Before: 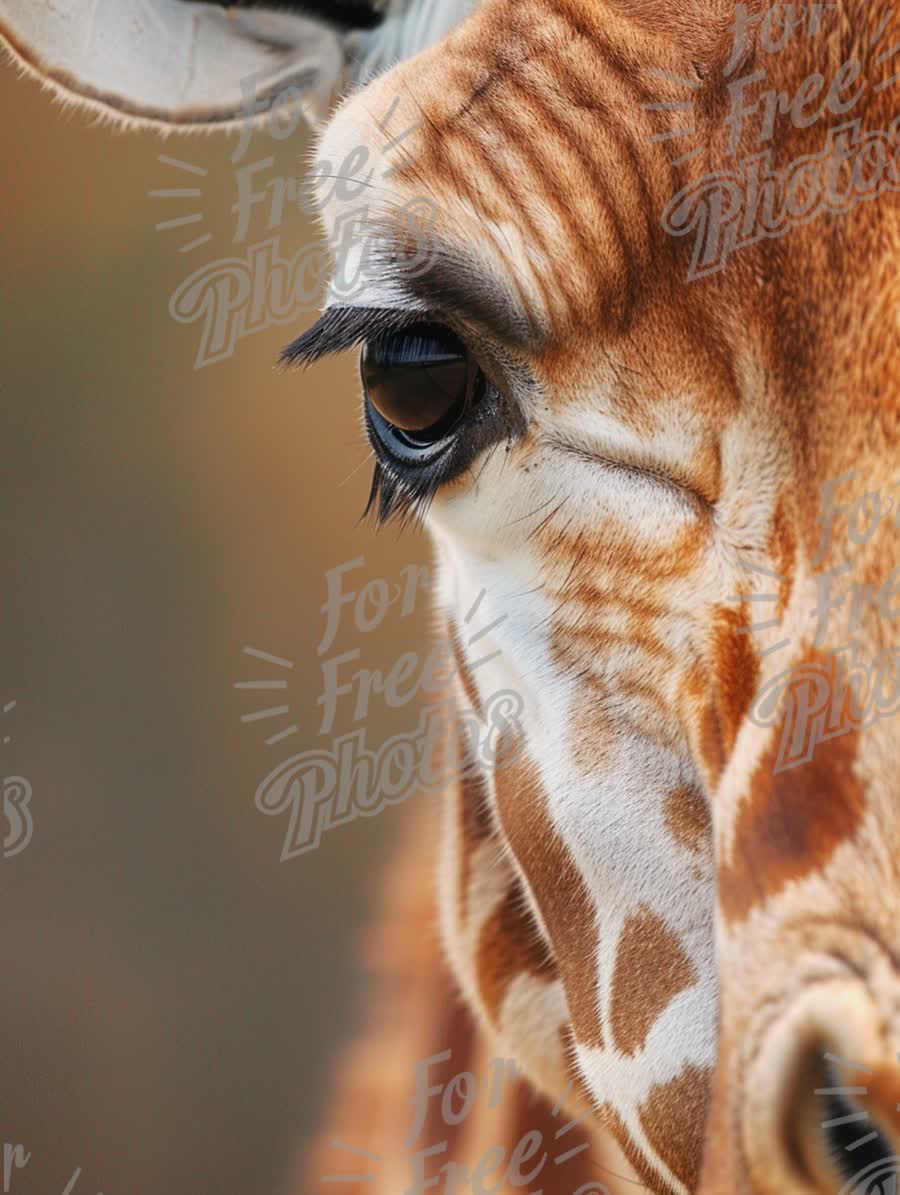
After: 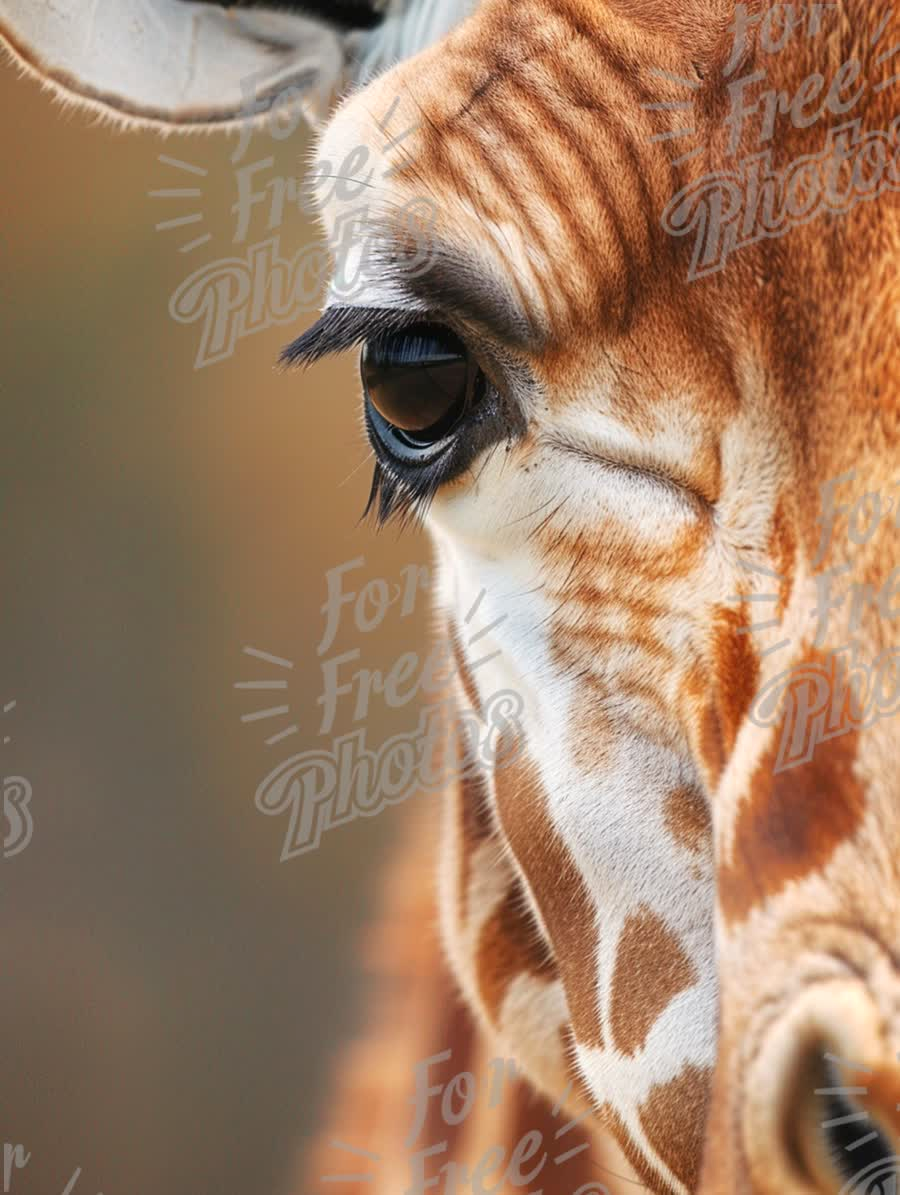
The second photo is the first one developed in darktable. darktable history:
exposure: exposure 0.211 EV, compensate exposure bias true, compensate highlight preservation false
